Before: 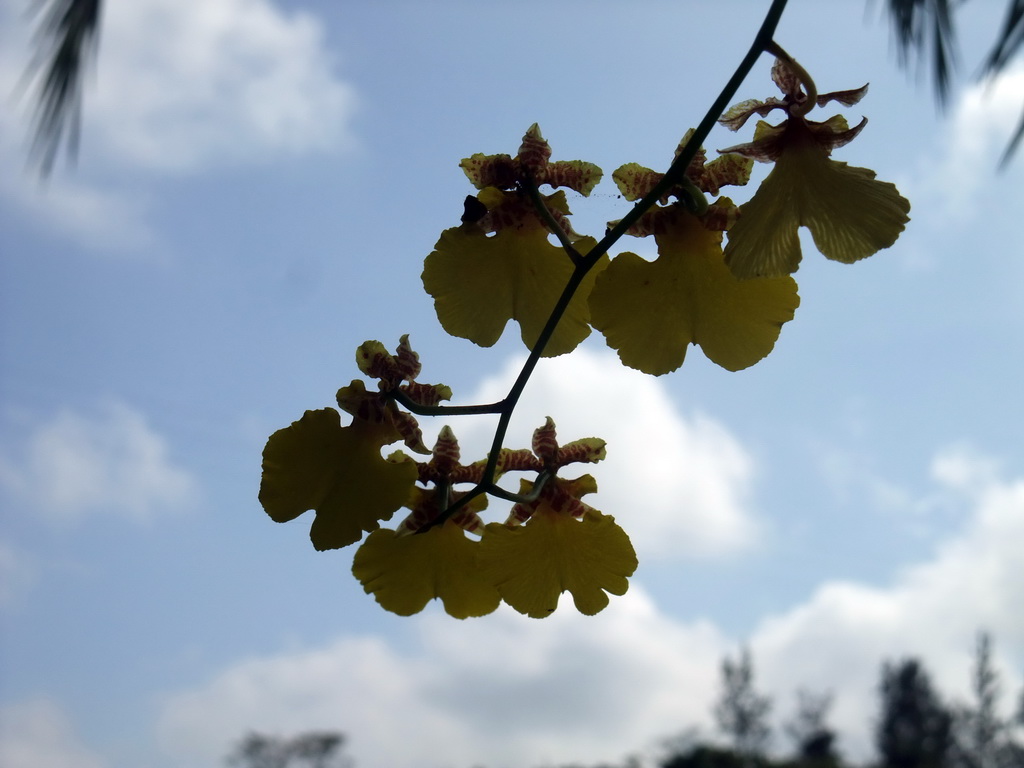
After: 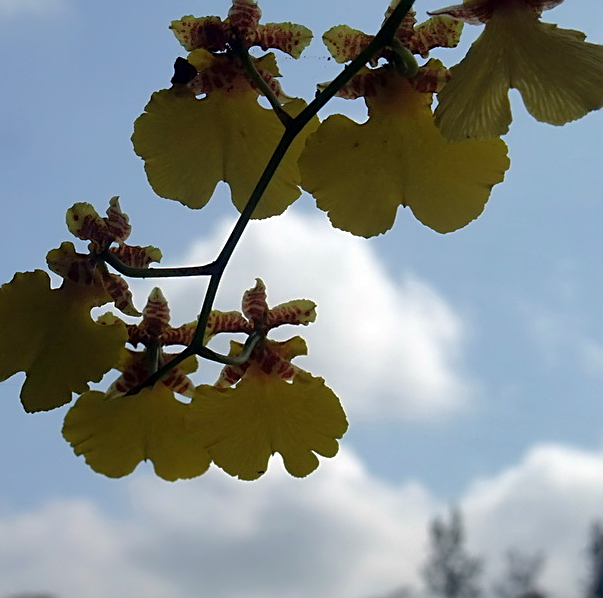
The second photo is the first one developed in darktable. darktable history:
crop and rotate: left 28.384%, top 17.979%, right 12.678%, bottom 4.07%
shadows and highlights: on, module defaults
sharpen: on, module defaults
